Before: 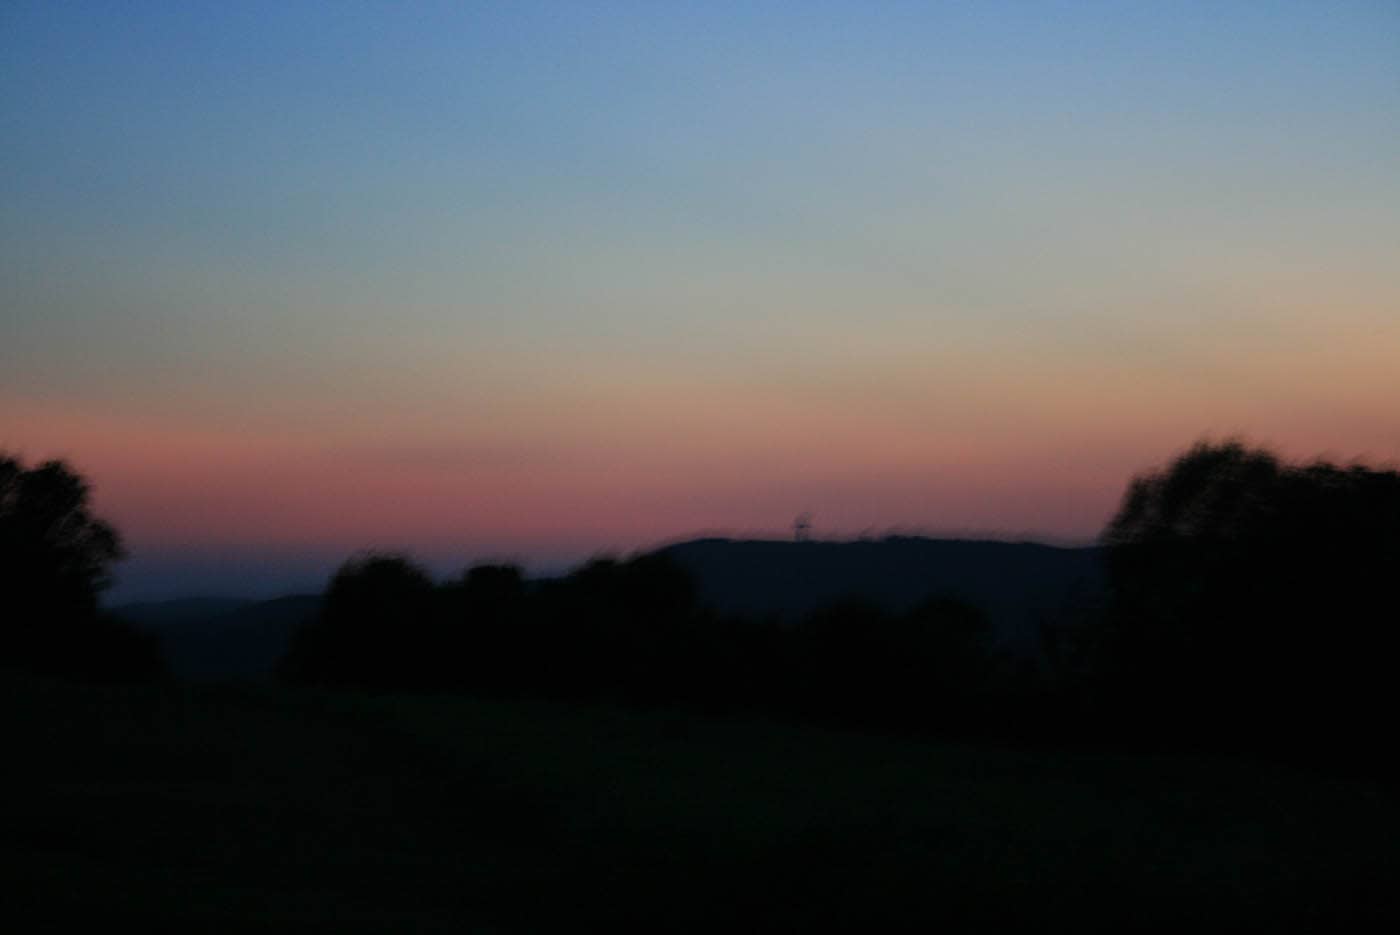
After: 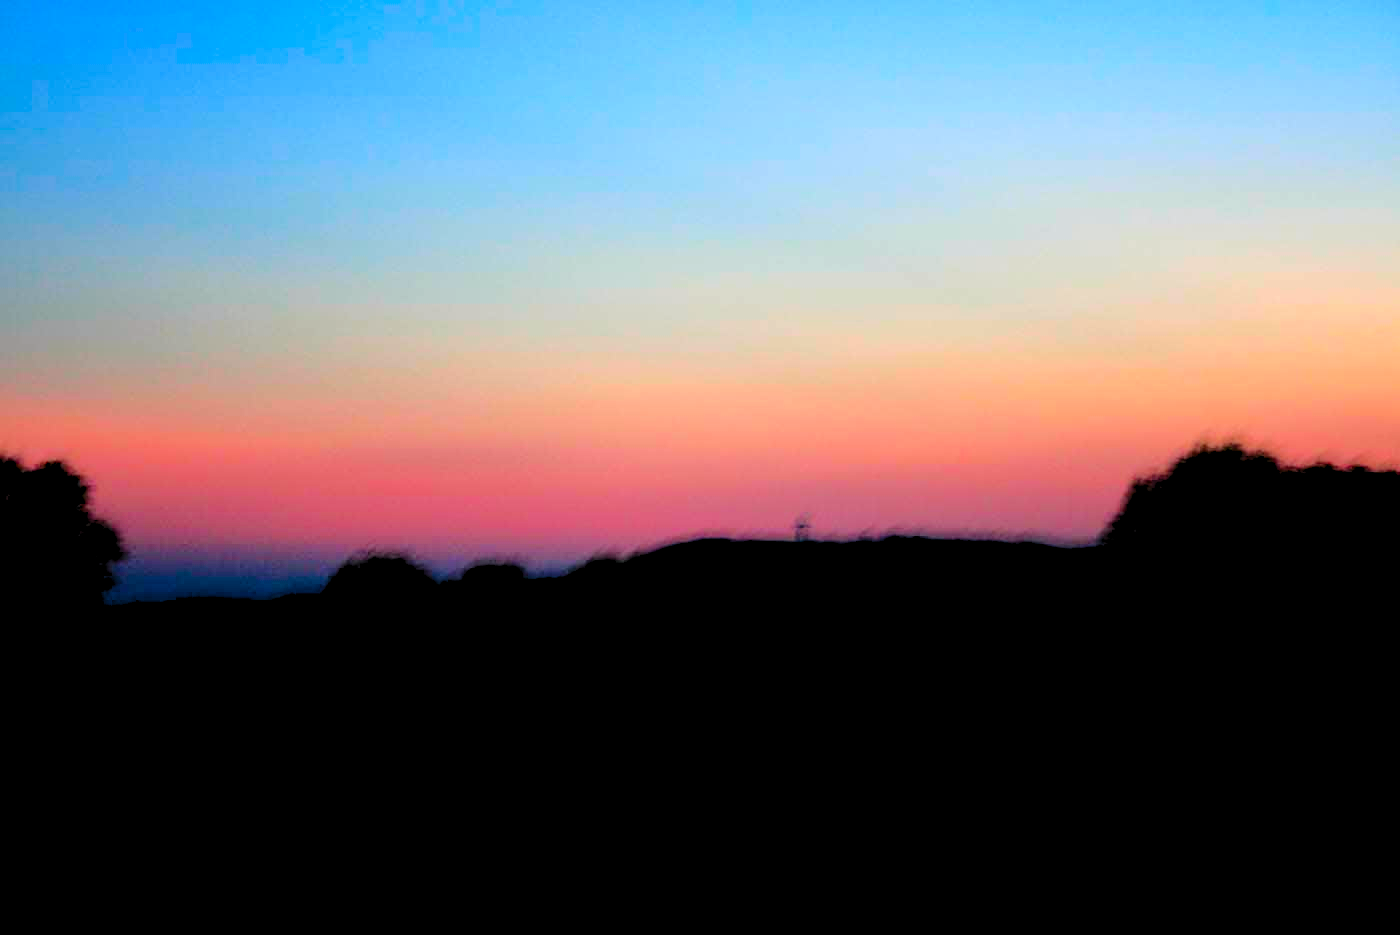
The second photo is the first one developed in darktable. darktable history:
levels: levels [0.044, 0.416, 0.908]
tone curve: curves: ch0 [(0, 0) (0.126, 0.061) (0.362, 0.382) (0.498, 0.498) (0.706, 0.712) (1, 1)]; ch1 [(0, 0) (0.5, 0.505) (0.55, 0.578) (1, 1)]; ch2 [(0, 0) (0.44, 0.424) (0.489, 0.483) (0.537, 0.538) (1, 1)], color space Lab, independent channels, preserve colors none
color balance rgb: shadows lift › hue 86.42°, linear chroma grading › global chroma 16.625%, perceptual saturation grading › global saturation 19.379%, perceptual brilliance grading › global brilliance 11.078%, global vibrance 11.679%, contrast 4.864%
